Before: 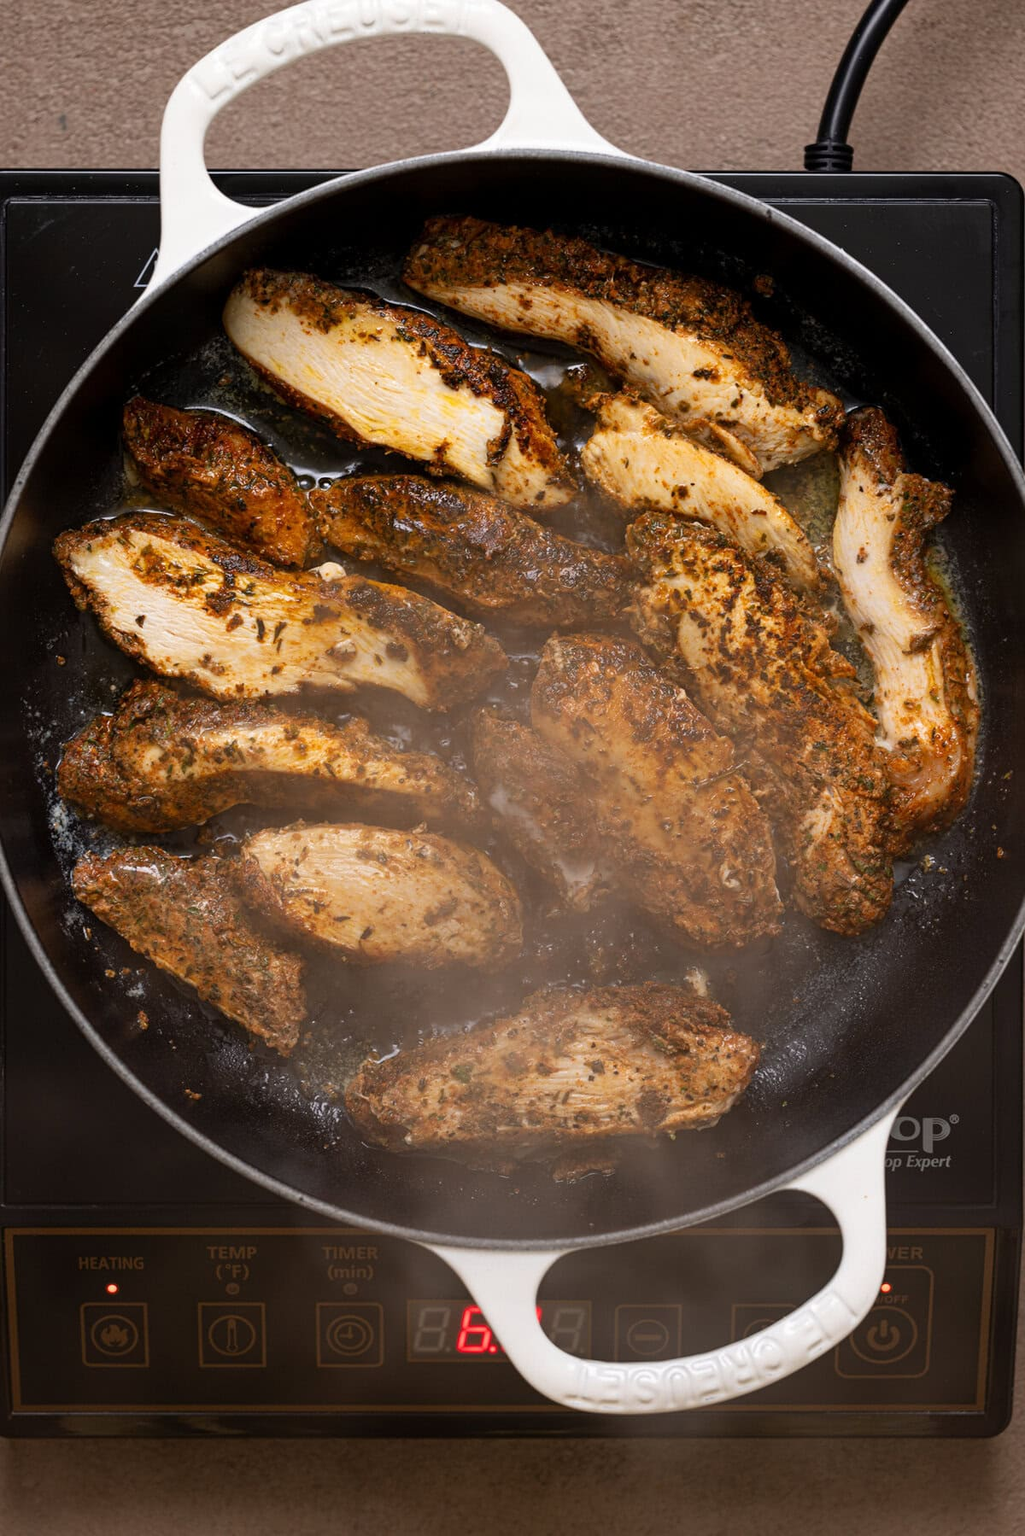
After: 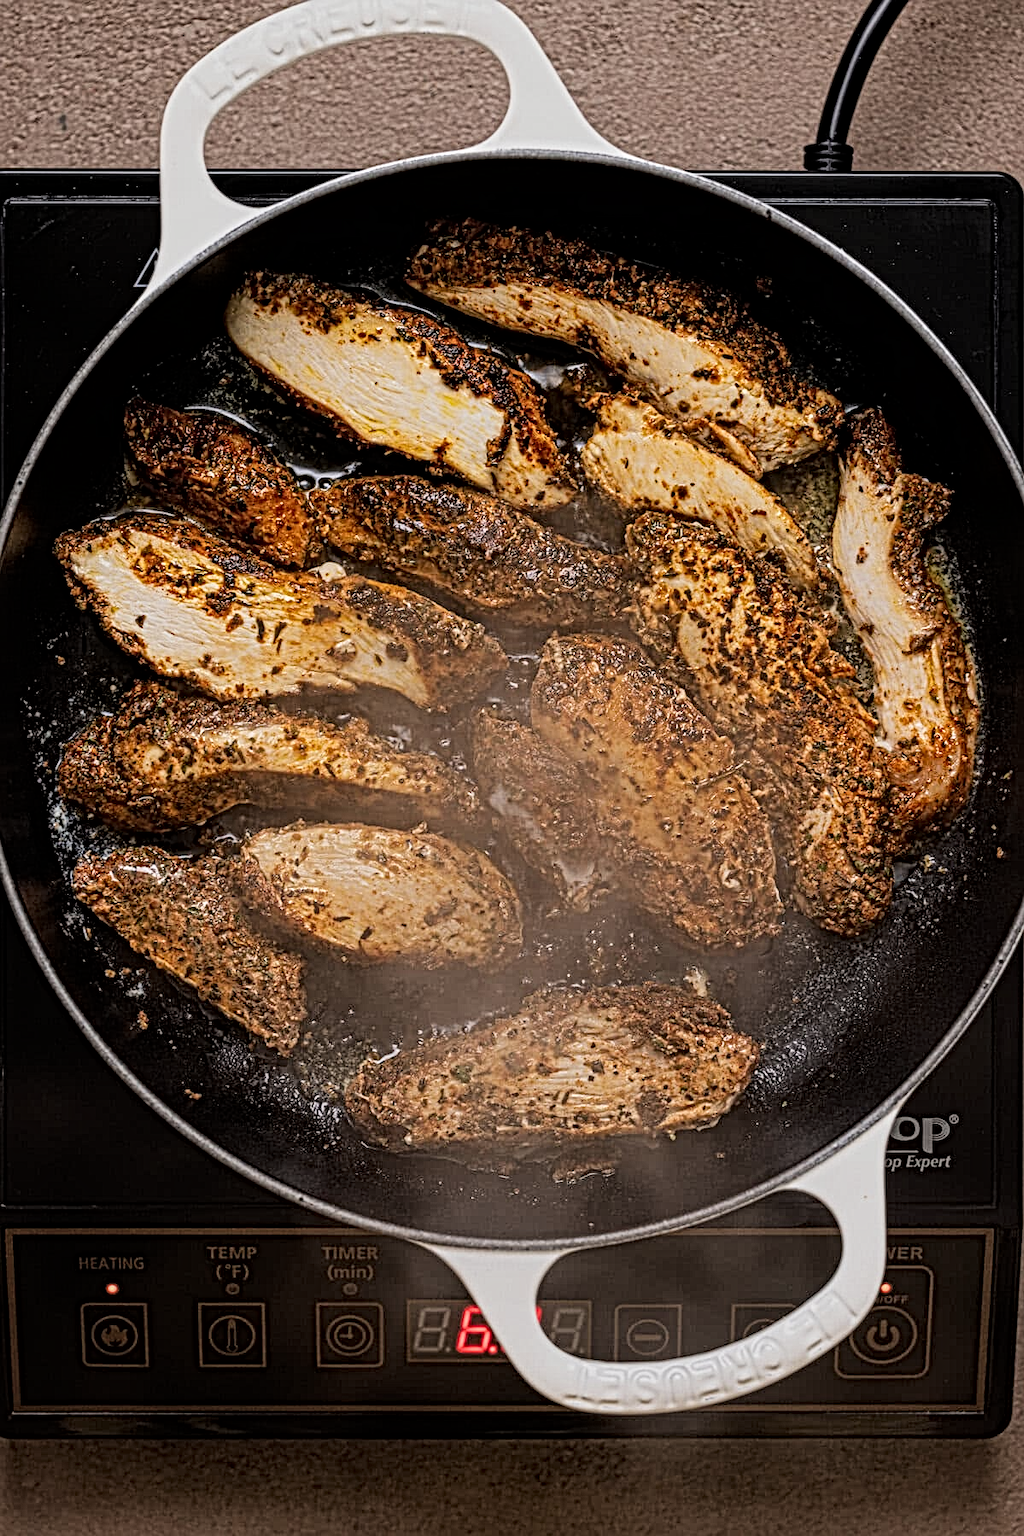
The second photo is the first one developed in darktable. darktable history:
filmic rgb: black relative exposure -7.65 EV, white relative exposure 4.56 EV, hardness 3.61, contrast 1.117
local contrast: mode bilateral grid, contrast 21, coarseness 3, detail 299%, midtone range 0.2
tone equalizer: on, module defaults
